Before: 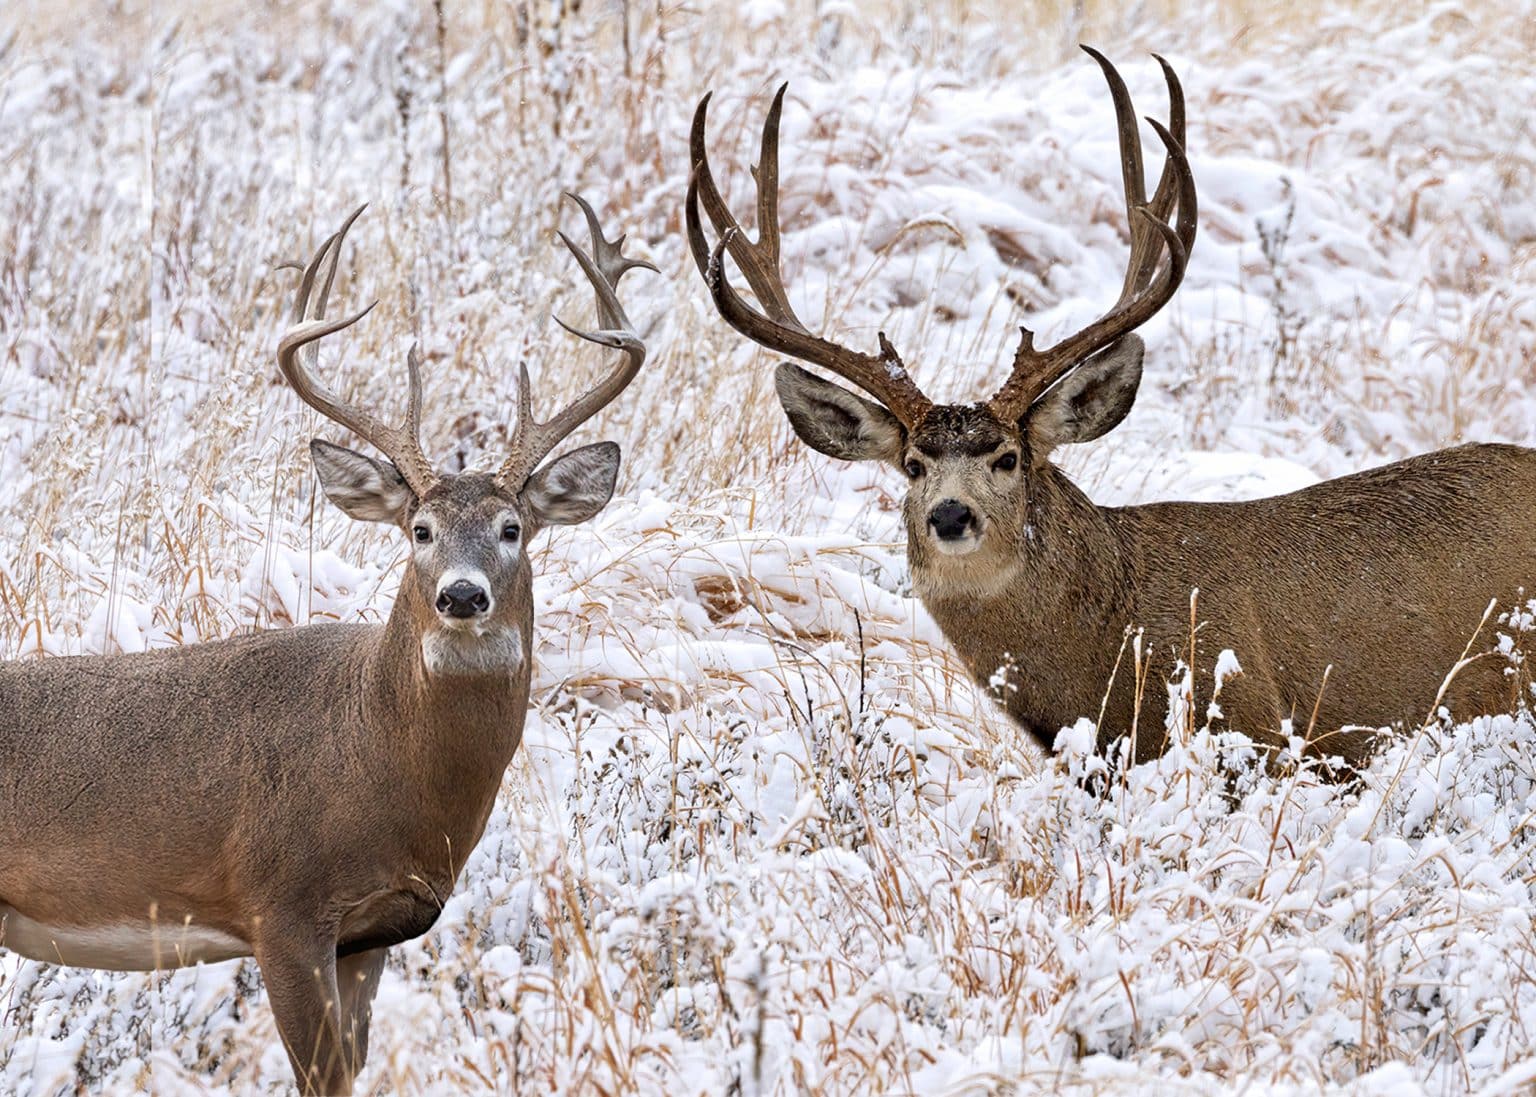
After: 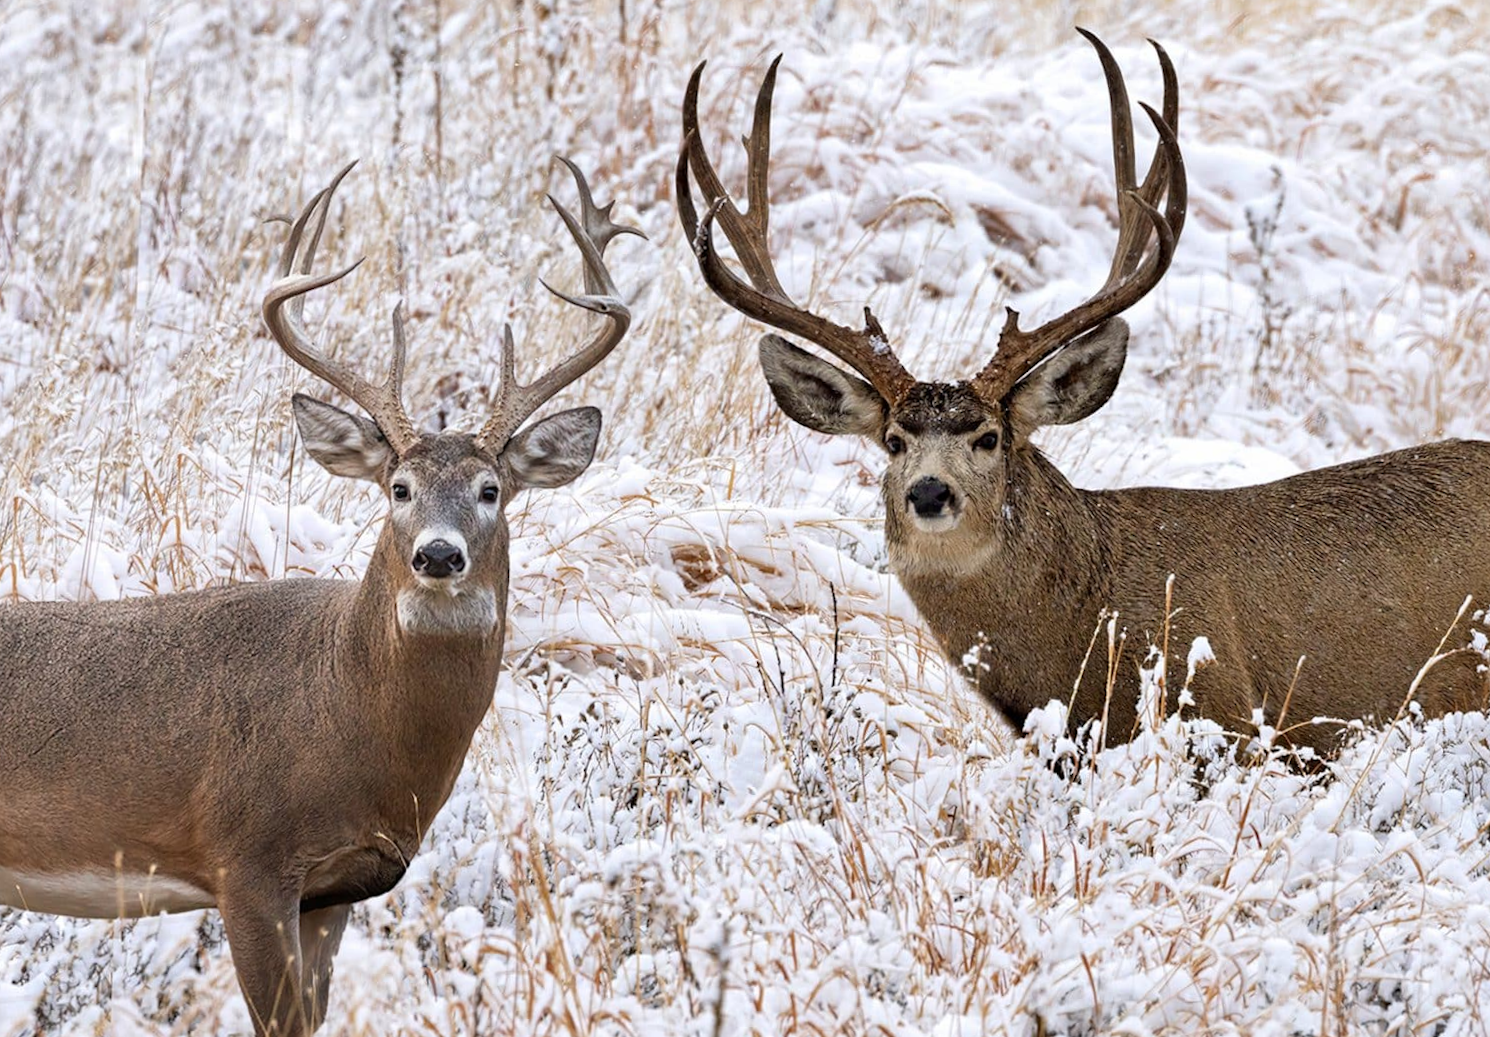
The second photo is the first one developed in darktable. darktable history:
rotate and perspective: rotation 1.57°, crop left 0.018, crop right 0.982, crop top 0.039, crop bottom 0.961
crop and rotate: angle -0.5°
